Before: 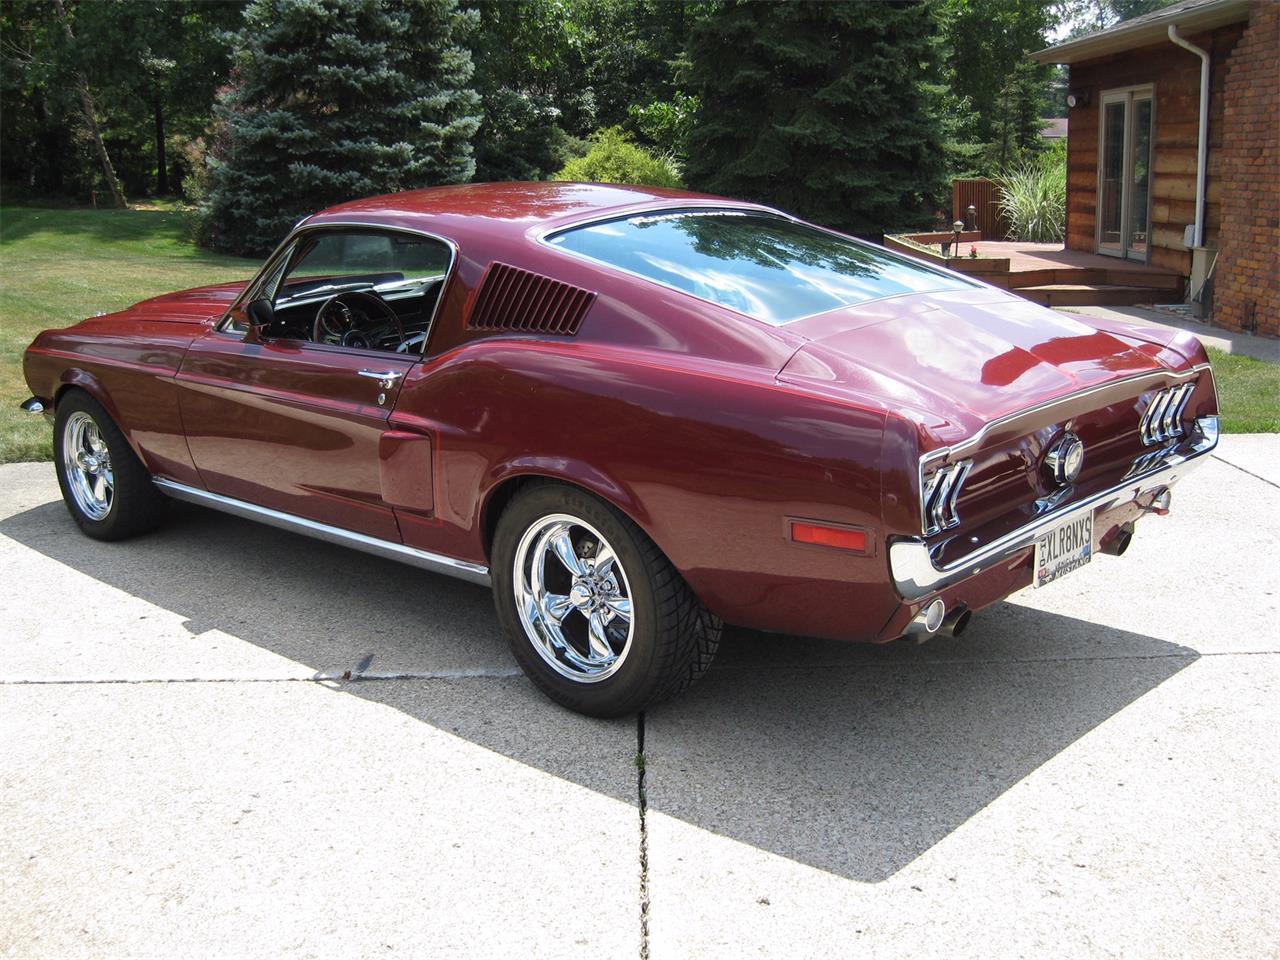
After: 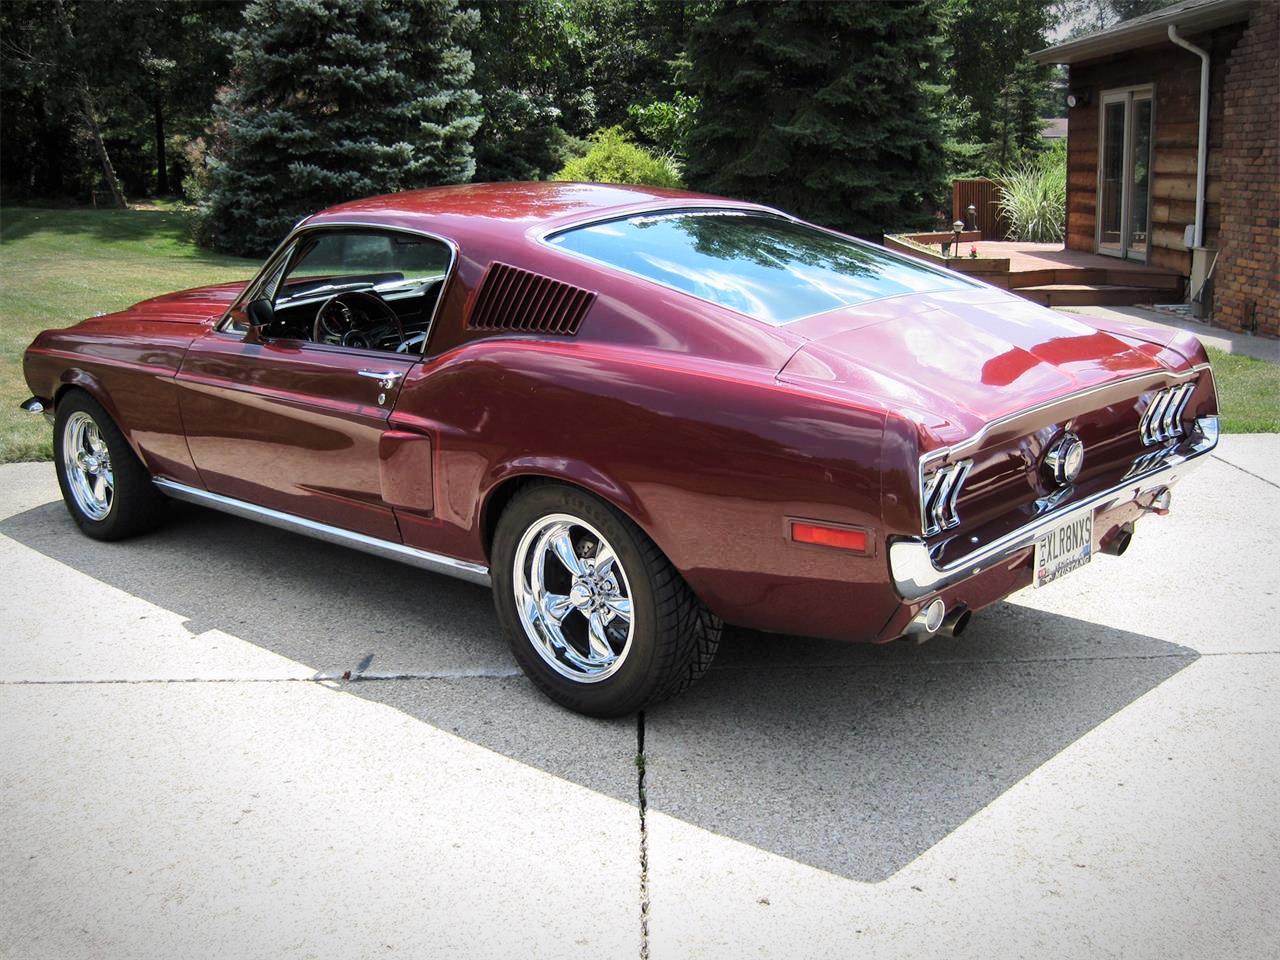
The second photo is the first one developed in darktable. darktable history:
tone curve: curves: ch0 [(0, 0) (0.037, 0.011) (0.131, 0.108) (0.279, 0.279) (0.476, 0.554) (0.617, 0.693) (0.704, 0.77) (0.813, 0.852) (0.916, 0.924) (1, 0.993)]; ch1 [(0, 0) (0.318, 0.278) (0.444, 0.427) (0.493, 0.492) (0.508, 0.502) (0.534, 0.529) (0.562, 0.563) (0.626, 0.662) (0.746, 0.764) (1, 1)]; ch2 [(0, 0) (0.316, 0.292) (0.381, 0.37) (0.423, 0.448) (0.476, 0.492) (0.502, 0.498) (0.522, 0.518) (0.533, 0.532) (0.586, 0.631) (0.634, 0.663) (0.7, 0.7) (0.861, 0.808) (1, 0.951)], color space Lab, linked channels, preserve colors none
vignetting: automatic ratio true
